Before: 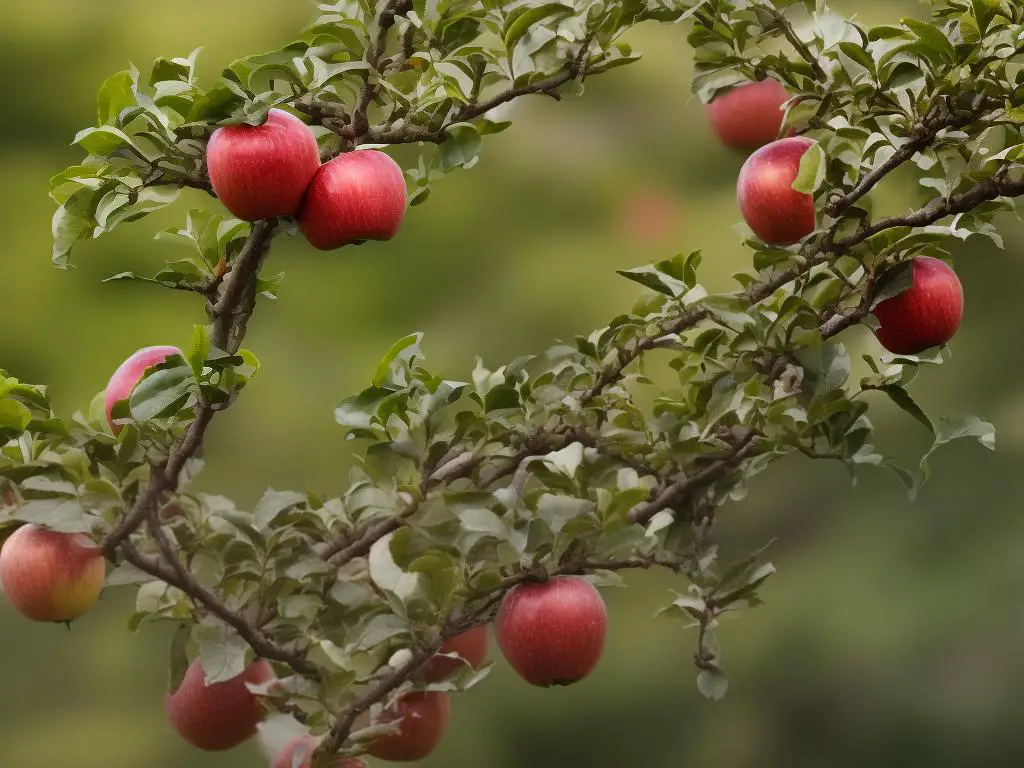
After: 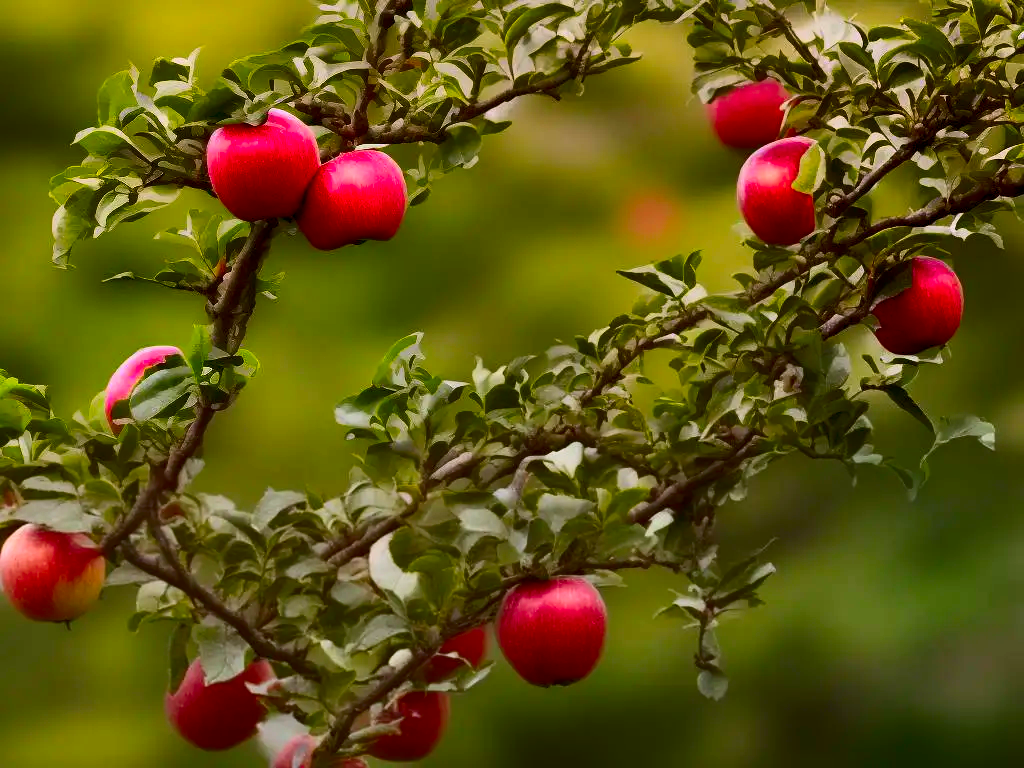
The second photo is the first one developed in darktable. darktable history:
color correction: highlights a* -0.772, highlights b* -8.92
contrast brightness saturation: contrast 0.26, brightness 0.02, saturation 0.87
exposure: black level correction 0.005, exposure 0.014 EV, compensate highlight preservation false
graduated density: density 0.38 EV, hardness 21%, rotation -6.11°, saturation 32%
